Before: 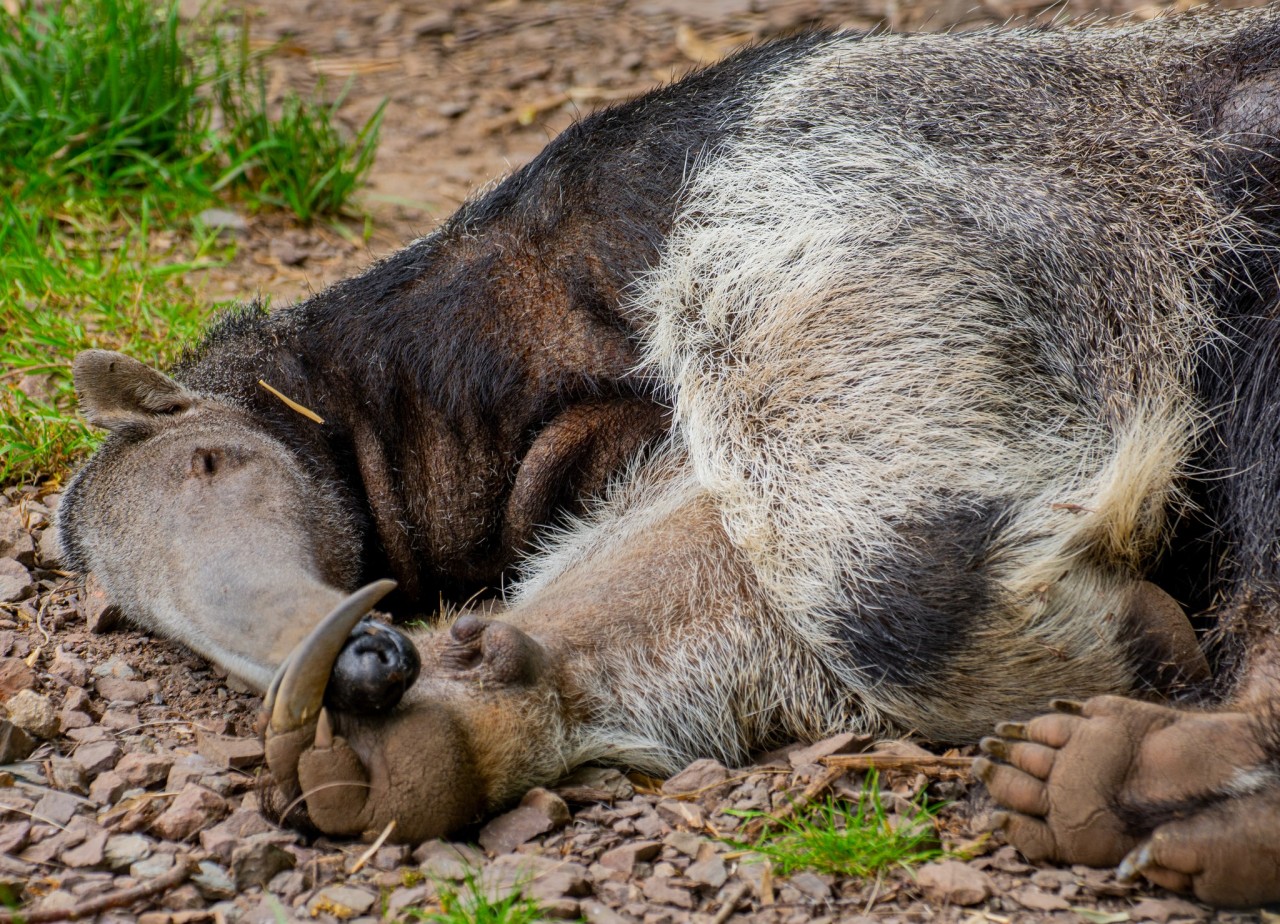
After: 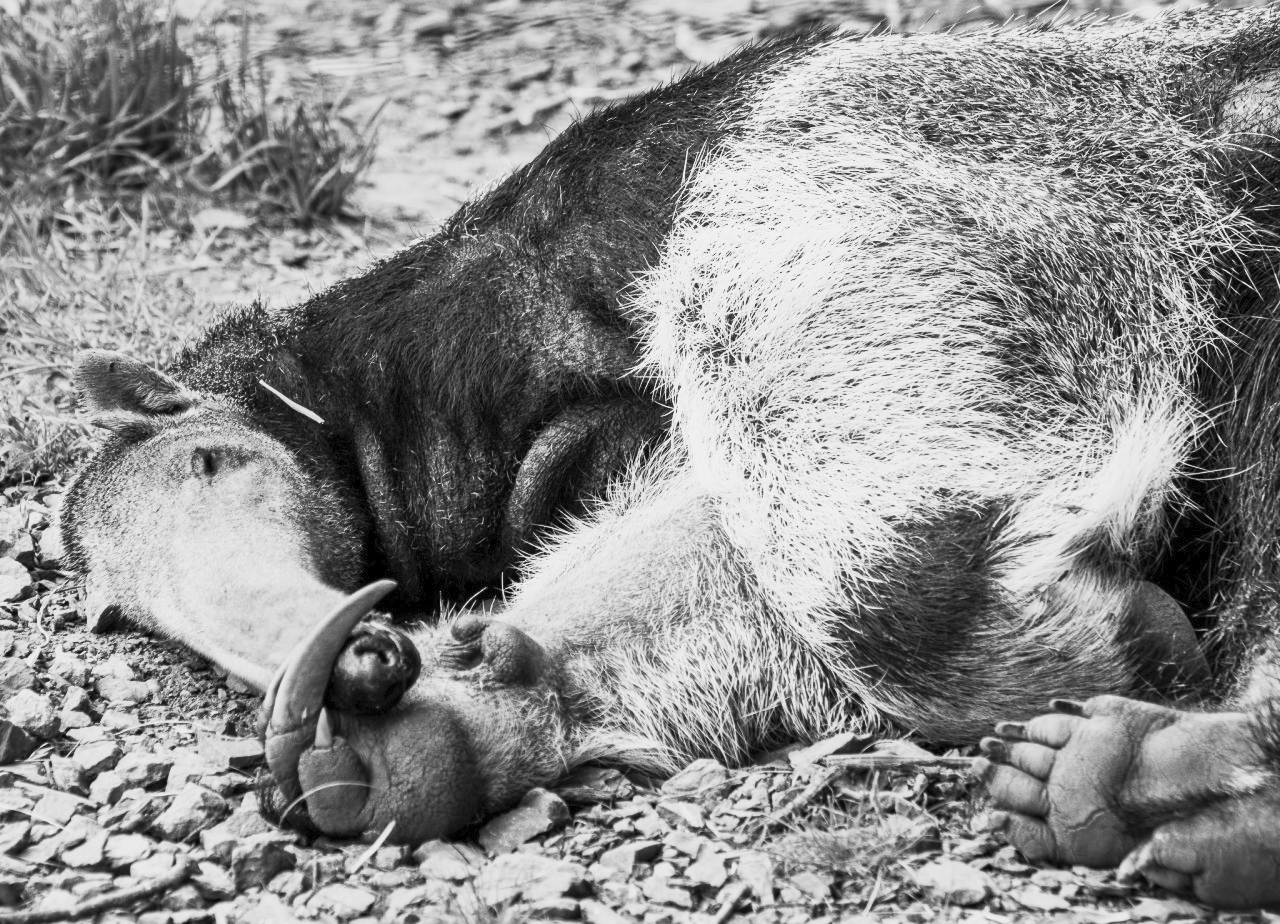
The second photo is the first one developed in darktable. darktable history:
exposure: compensate highlight preservation false
color balance rgb: perceptual saturation grading › global saturation 20%, perceptual saturation grading › highlights -25%, perceptual saturation grading › shadows 25%
monochrome: a 14.95, b -89.96
contrast brightness saturation: contrast 0.57, brightness 0.57, saturation -0.34
